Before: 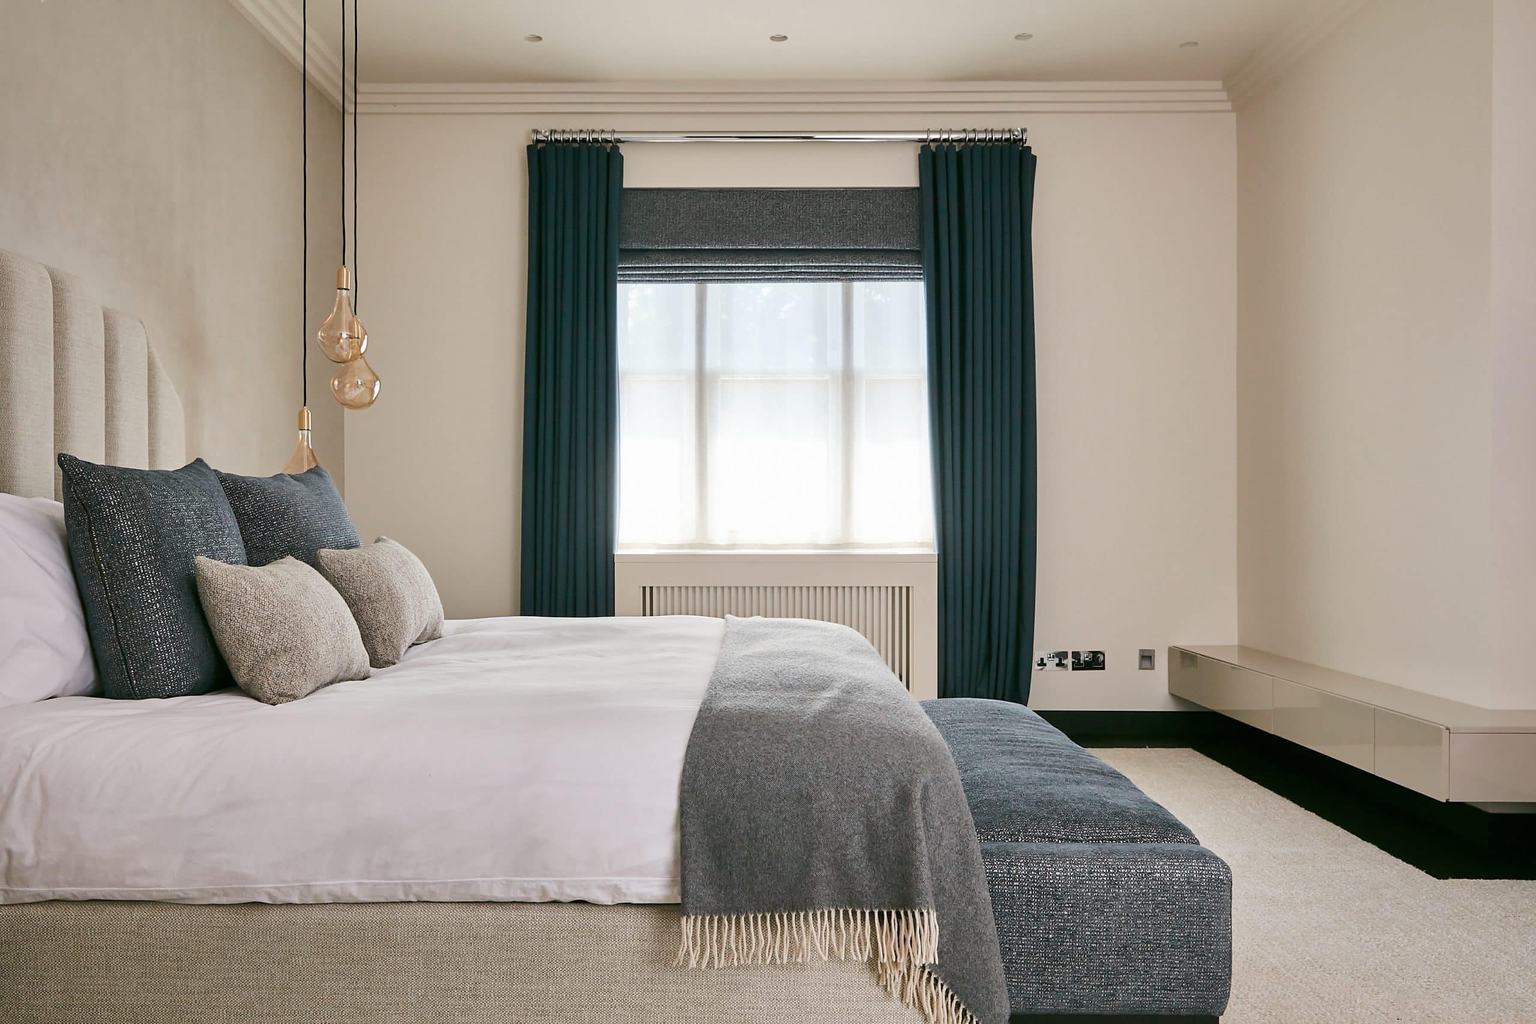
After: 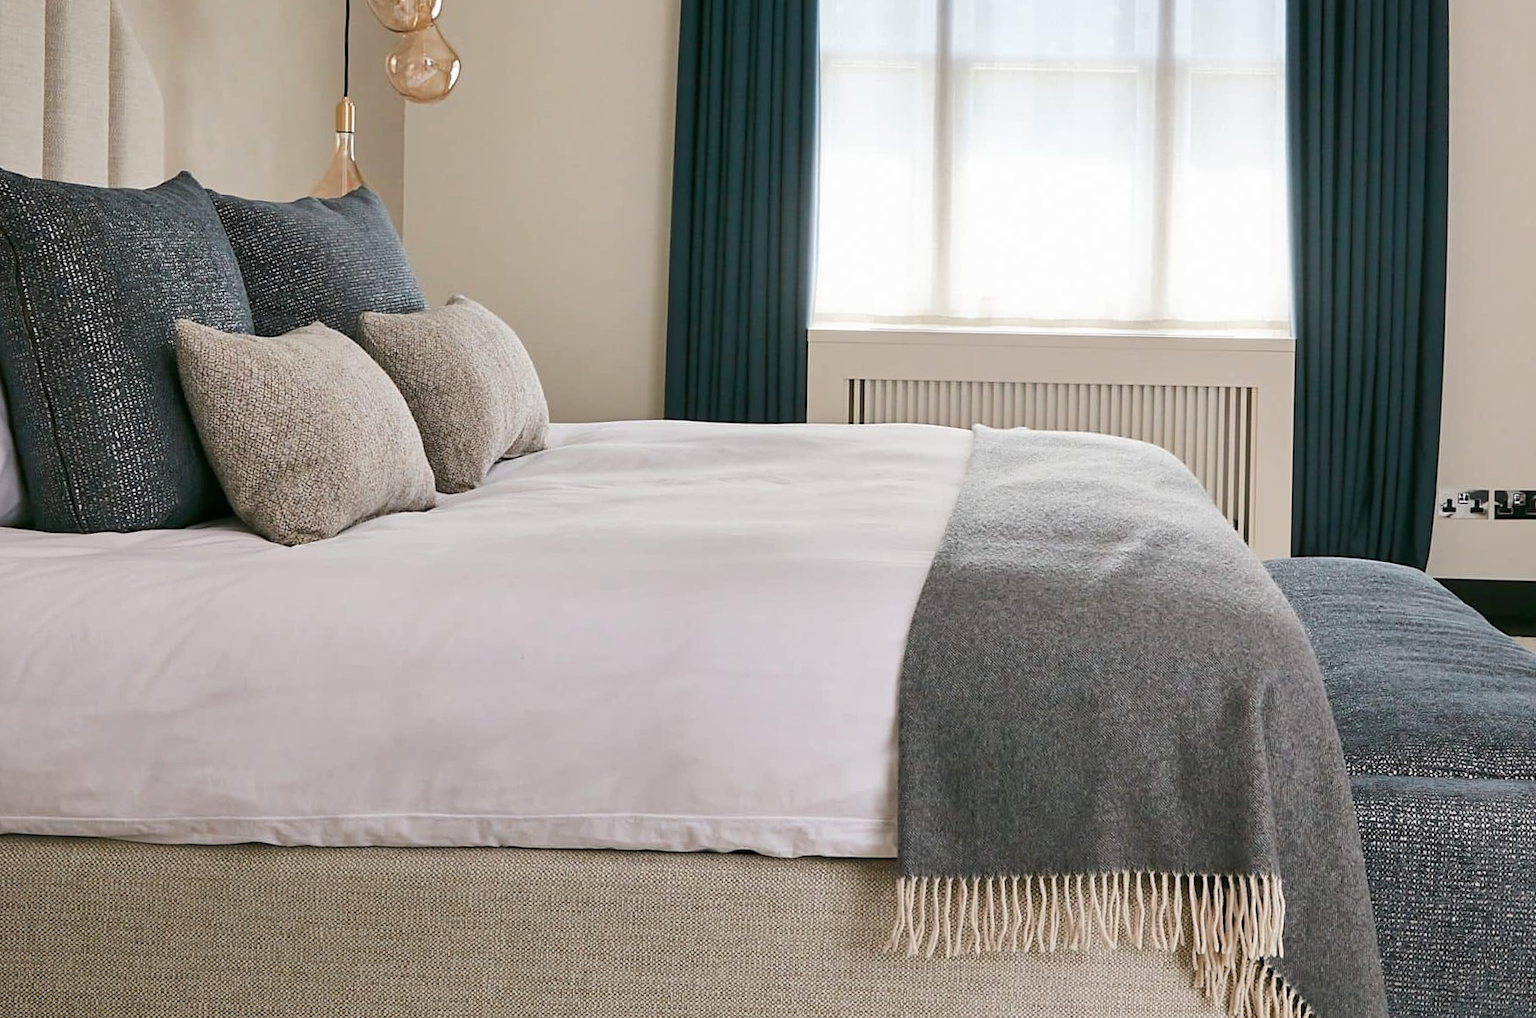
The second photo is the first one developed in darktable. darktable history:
crop and rotate: angle -1.2°, left 3.688%, top 31.95%, right 27.926%
